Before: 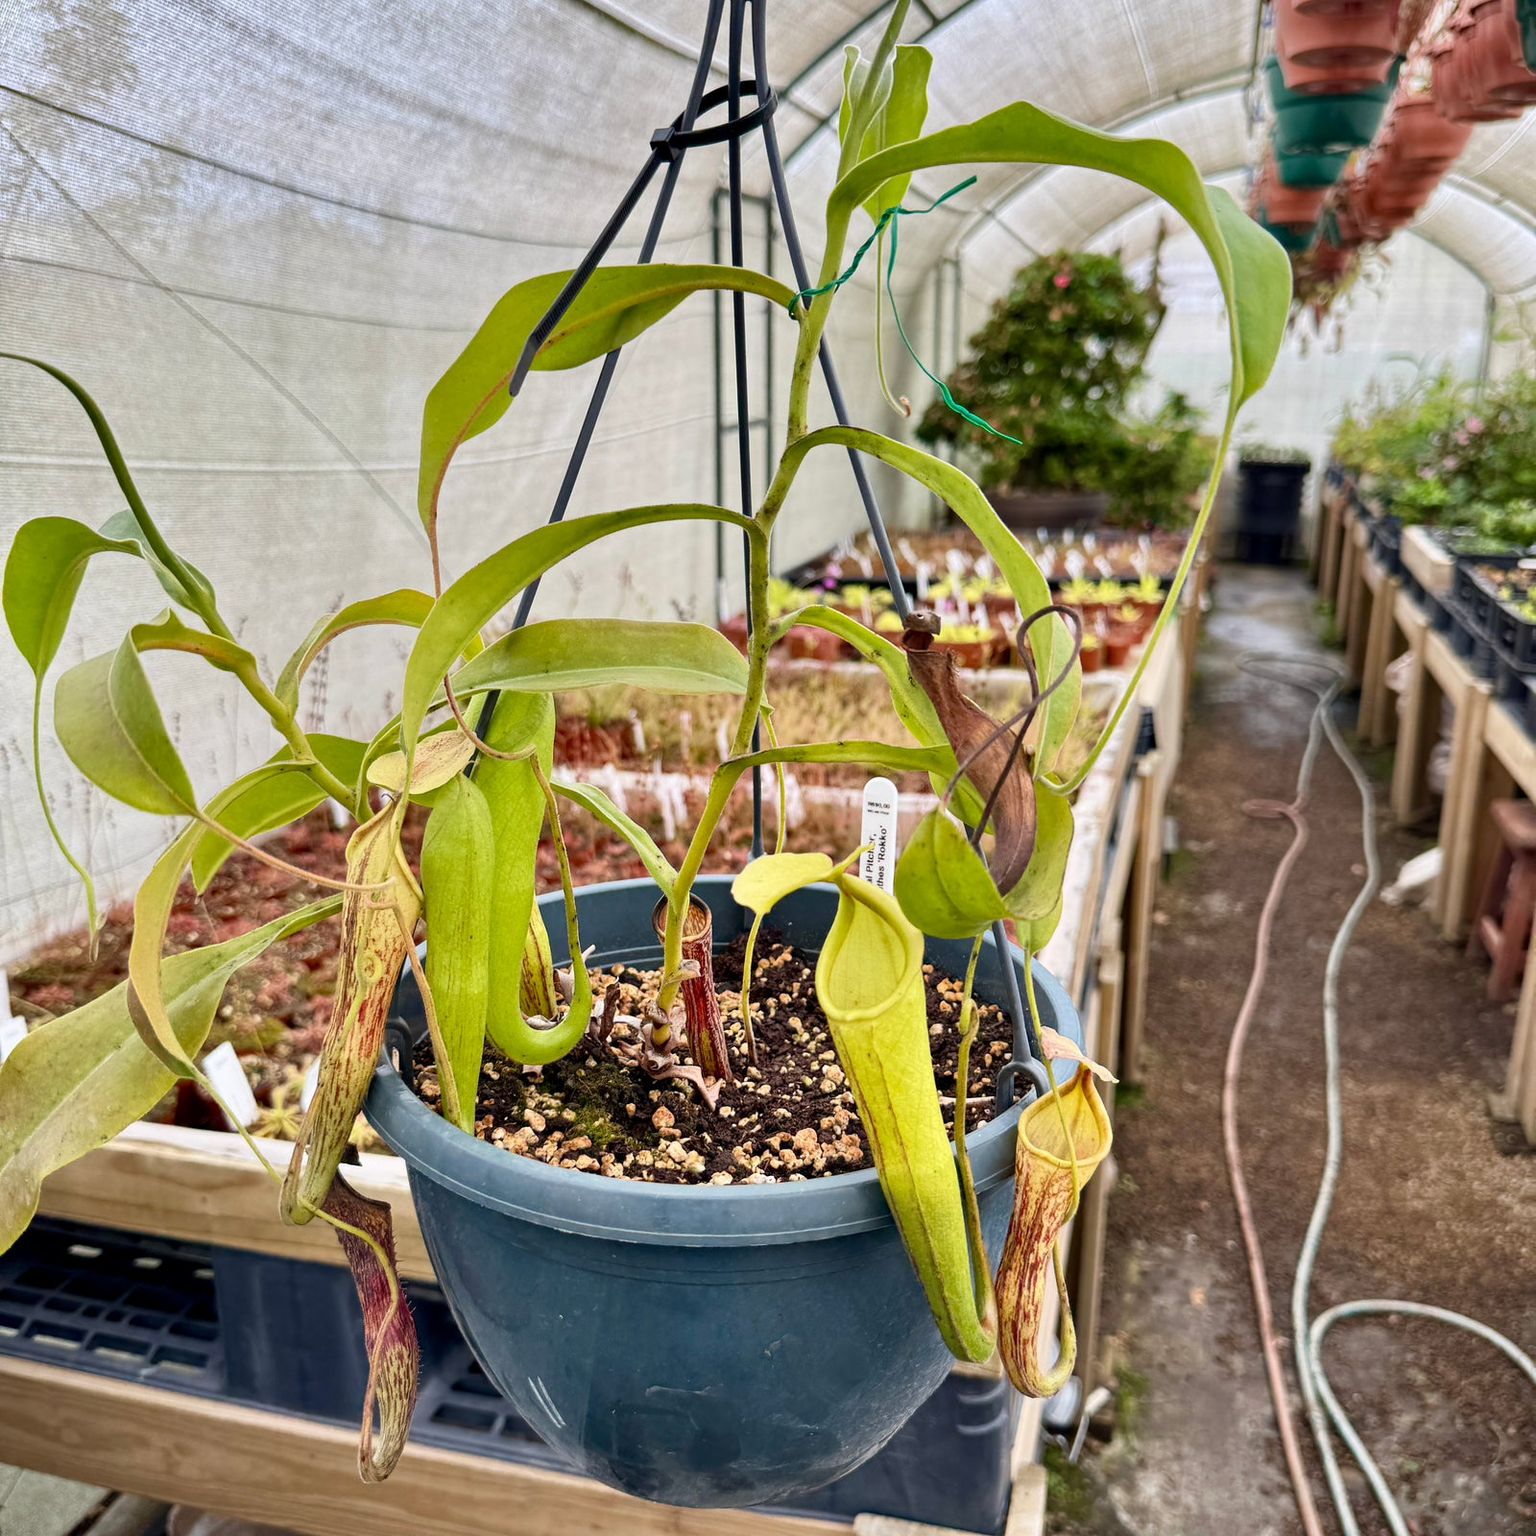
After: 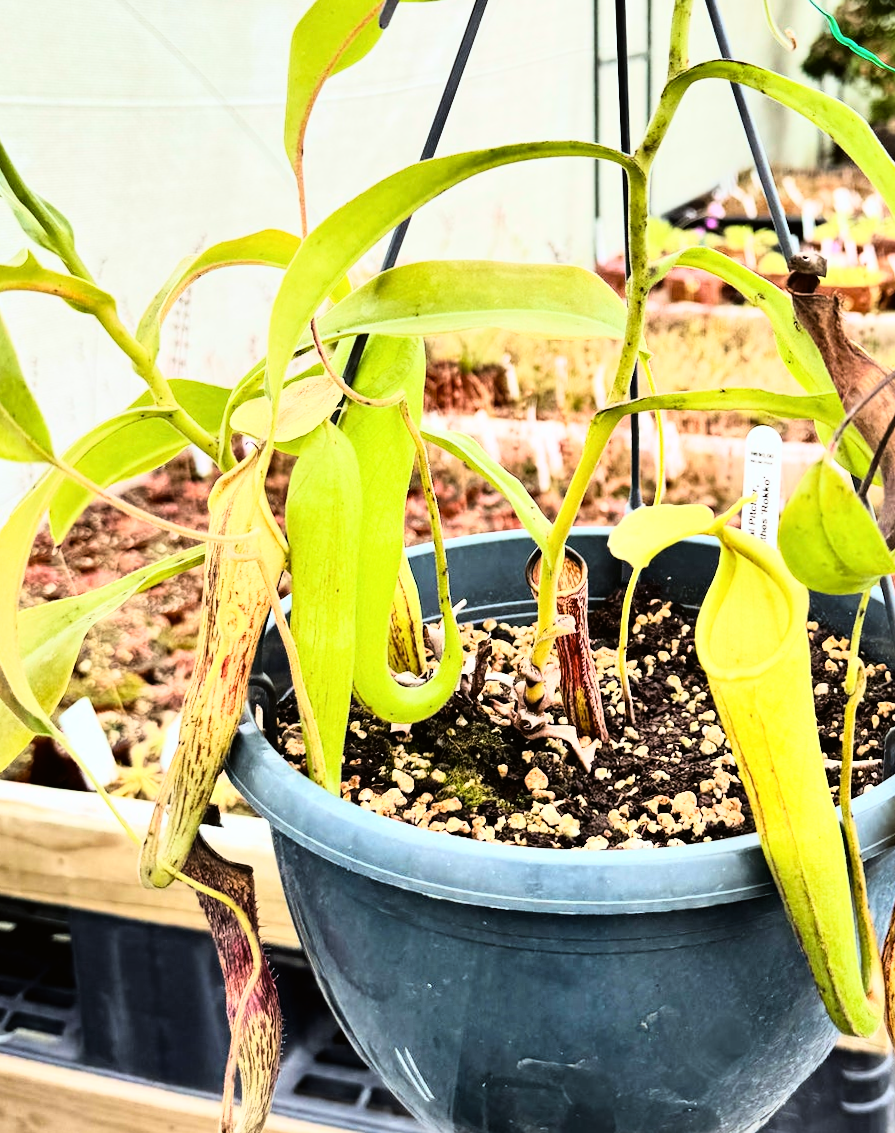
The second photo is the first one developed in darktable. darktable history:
color balance: lift [1.004, 1.002, 1.002, 0.998], gamma [1, 1.007, 1.002, 0.993], gain [1, 0.977, 1.013, 1.023], contrast -3.64%
rotate and perspective: rotation 0.192°, lens shift (horizontal) -0.015, crop left 0.005, crop right 0.996, crop top 0.006, crop bottom 0.99
rgb curve: curves: ch0 [(0, 0) (0.21, 0.15) (0.24, 0.21) (0.5, 0.75) (0.75, 0.96) (0.89, 0.99) (1, 1)]; ch1 [(0, 0.02) (0.21, 0.13) (0.25, 0.2) (0.5, 0.67) (0.75, 0.9) (0.89, 0.97) (1, 1)]; ch2 [(0, 0.02) (0.21, 0.13) (0.25, 0.2) (0.5, 0.67) (0.75, 0.9) (0.89, 0.97) (1, 1)], compensate middle gray true
crop: left 8.966%, top 23.852%, right 34.699%, bottom 4.703%
